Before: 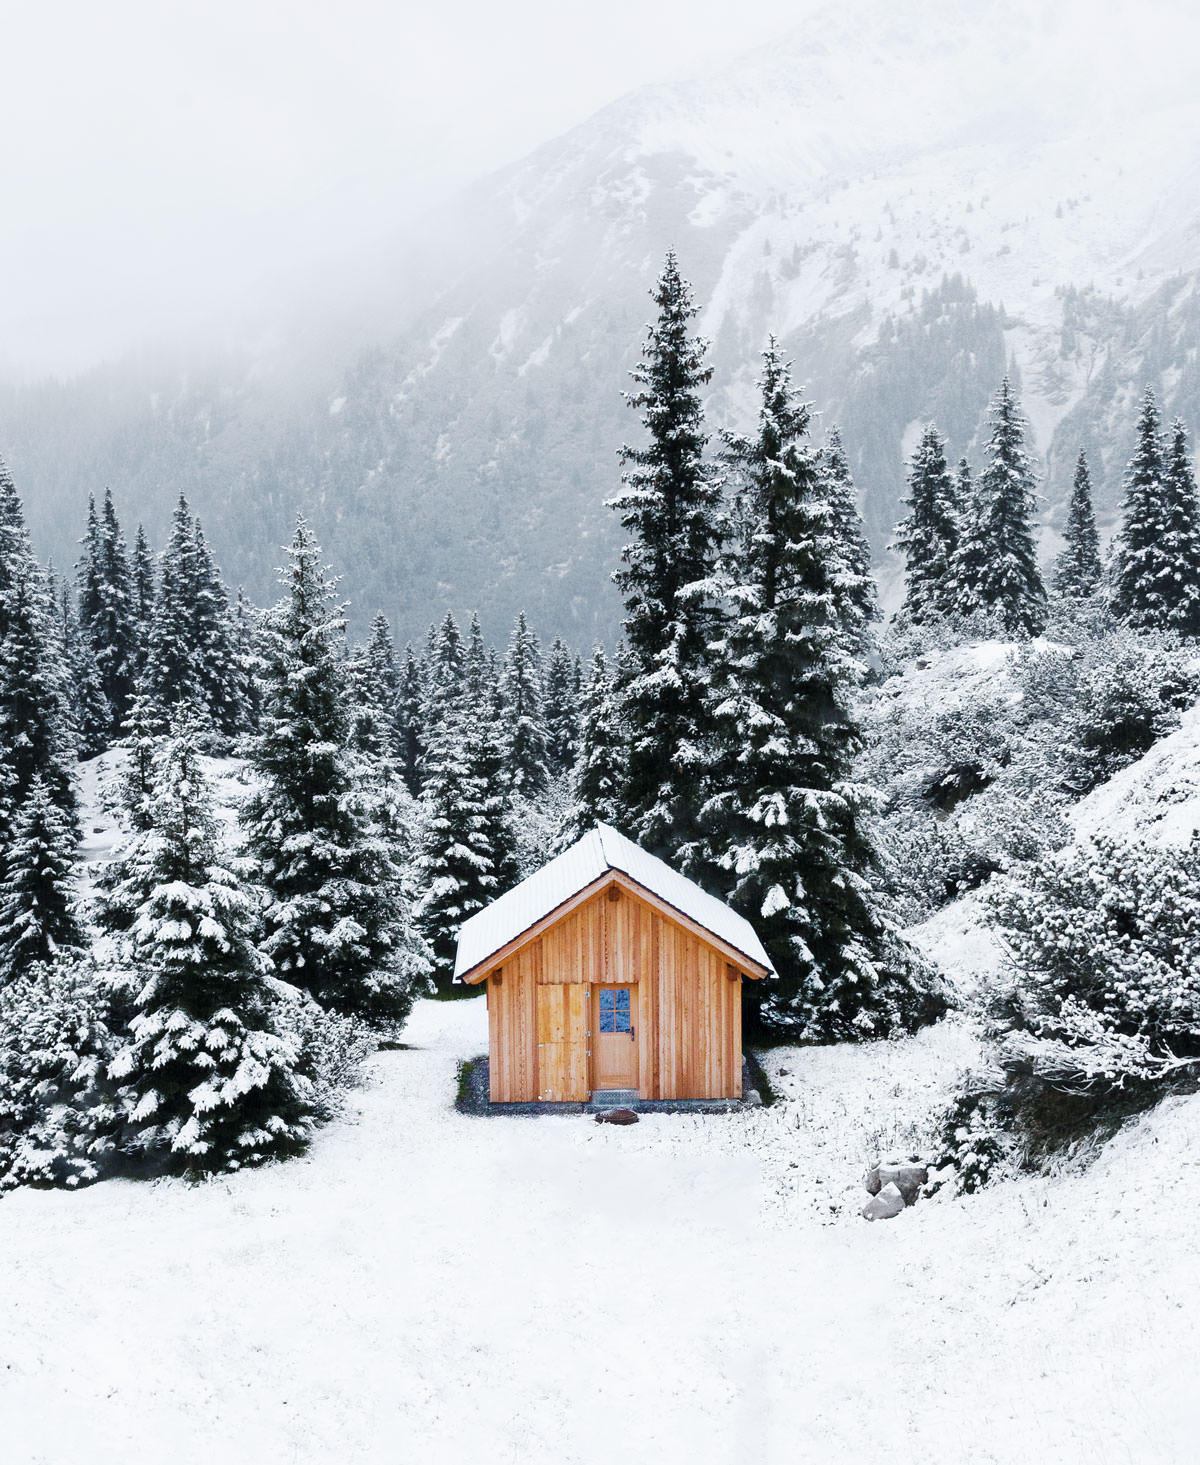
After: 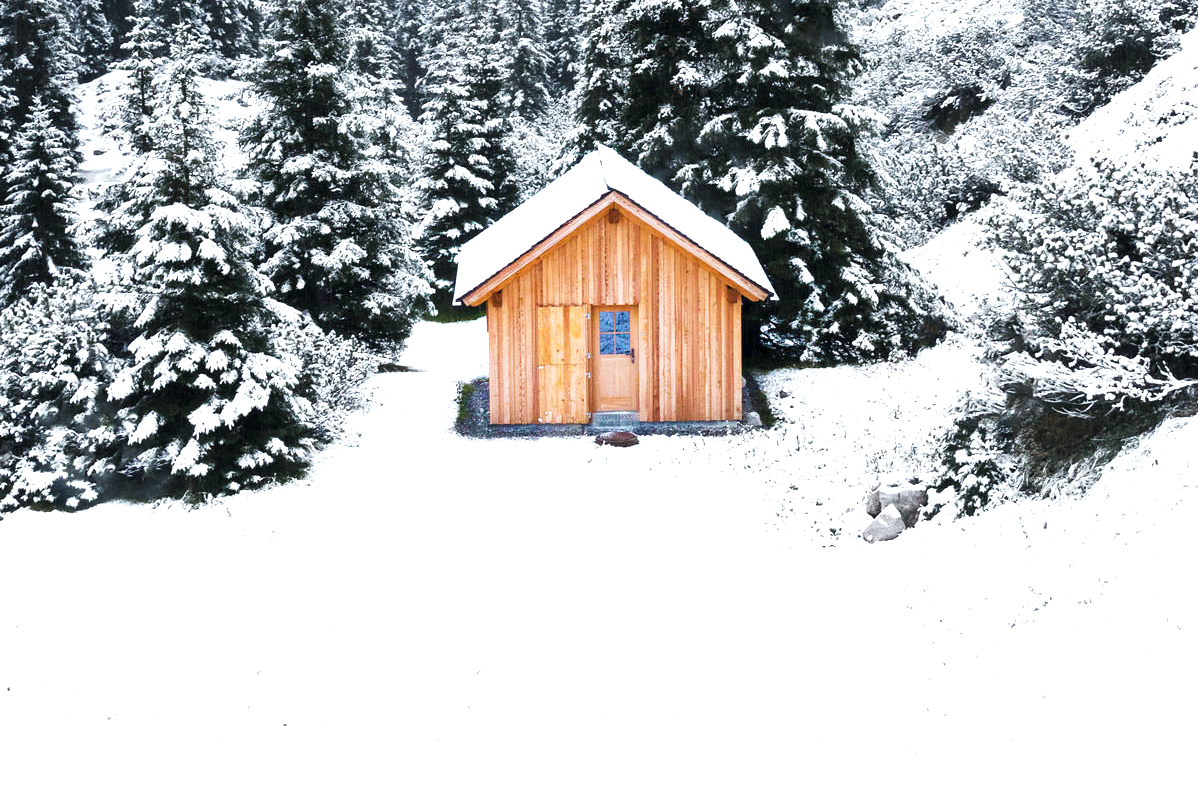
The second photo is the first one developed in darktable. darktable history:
exposure: exposure 0.602 EV, compensate exposure bias true, compensate highlight preservation false
crop and rotate: top 46.345%, right 0.101%
